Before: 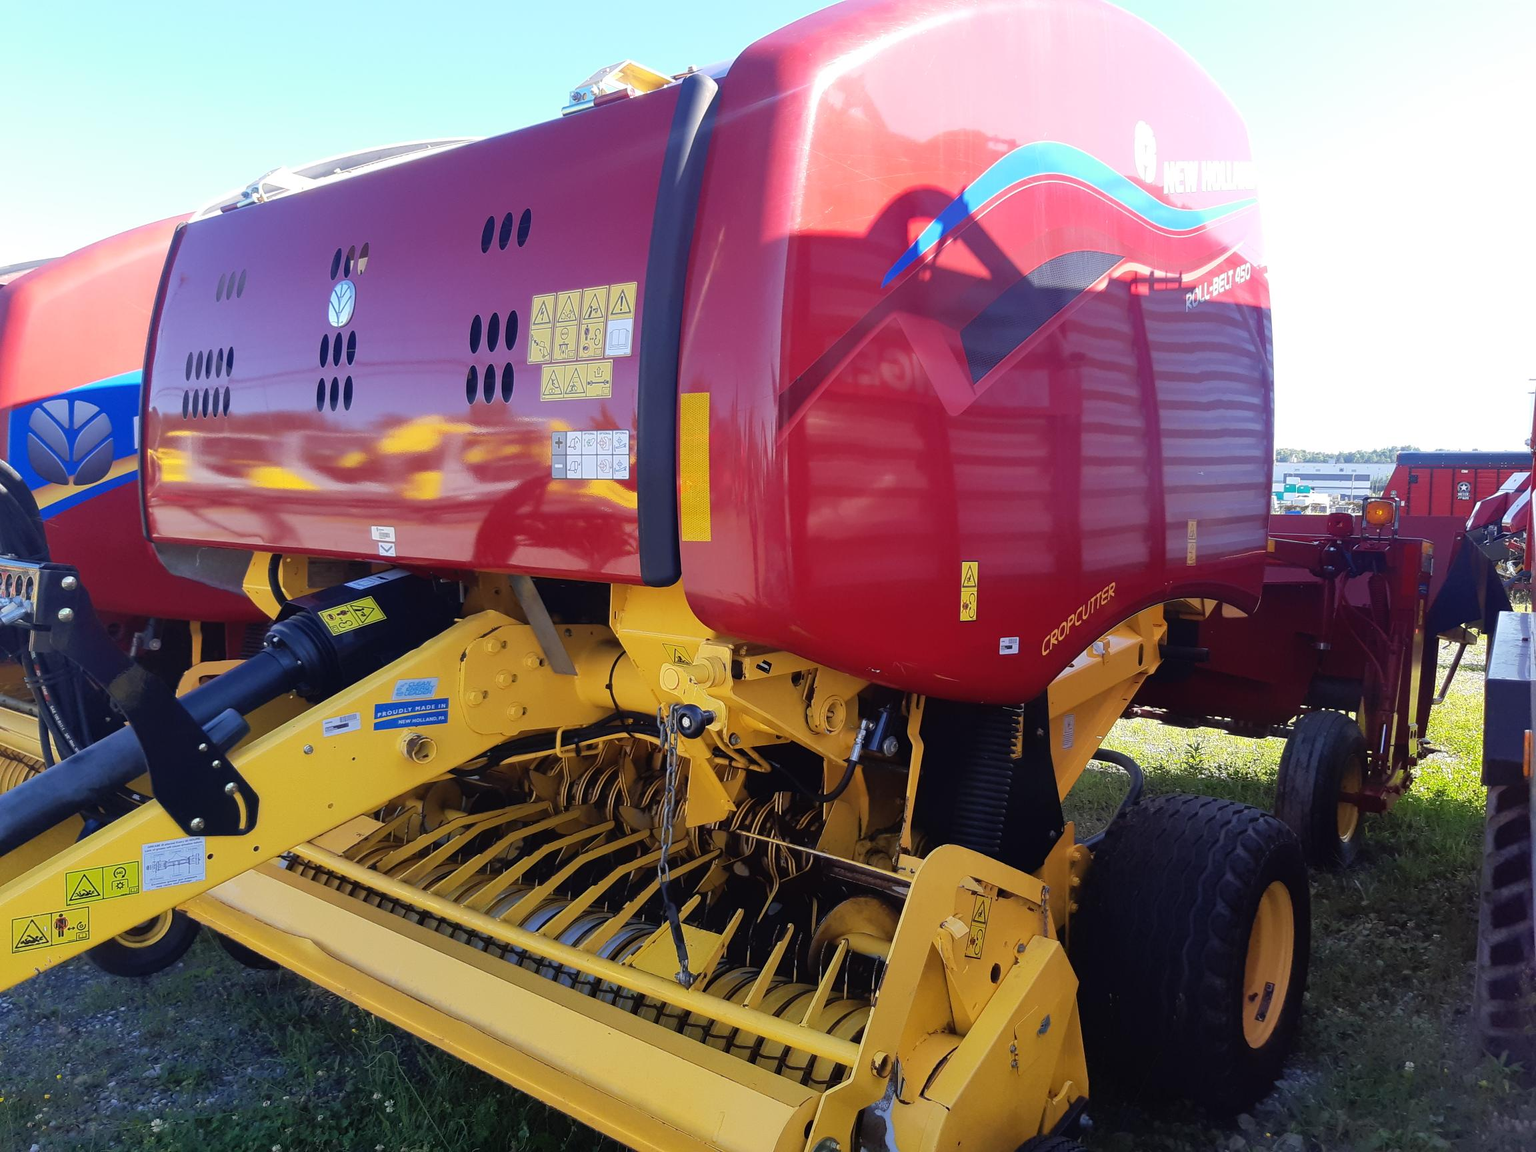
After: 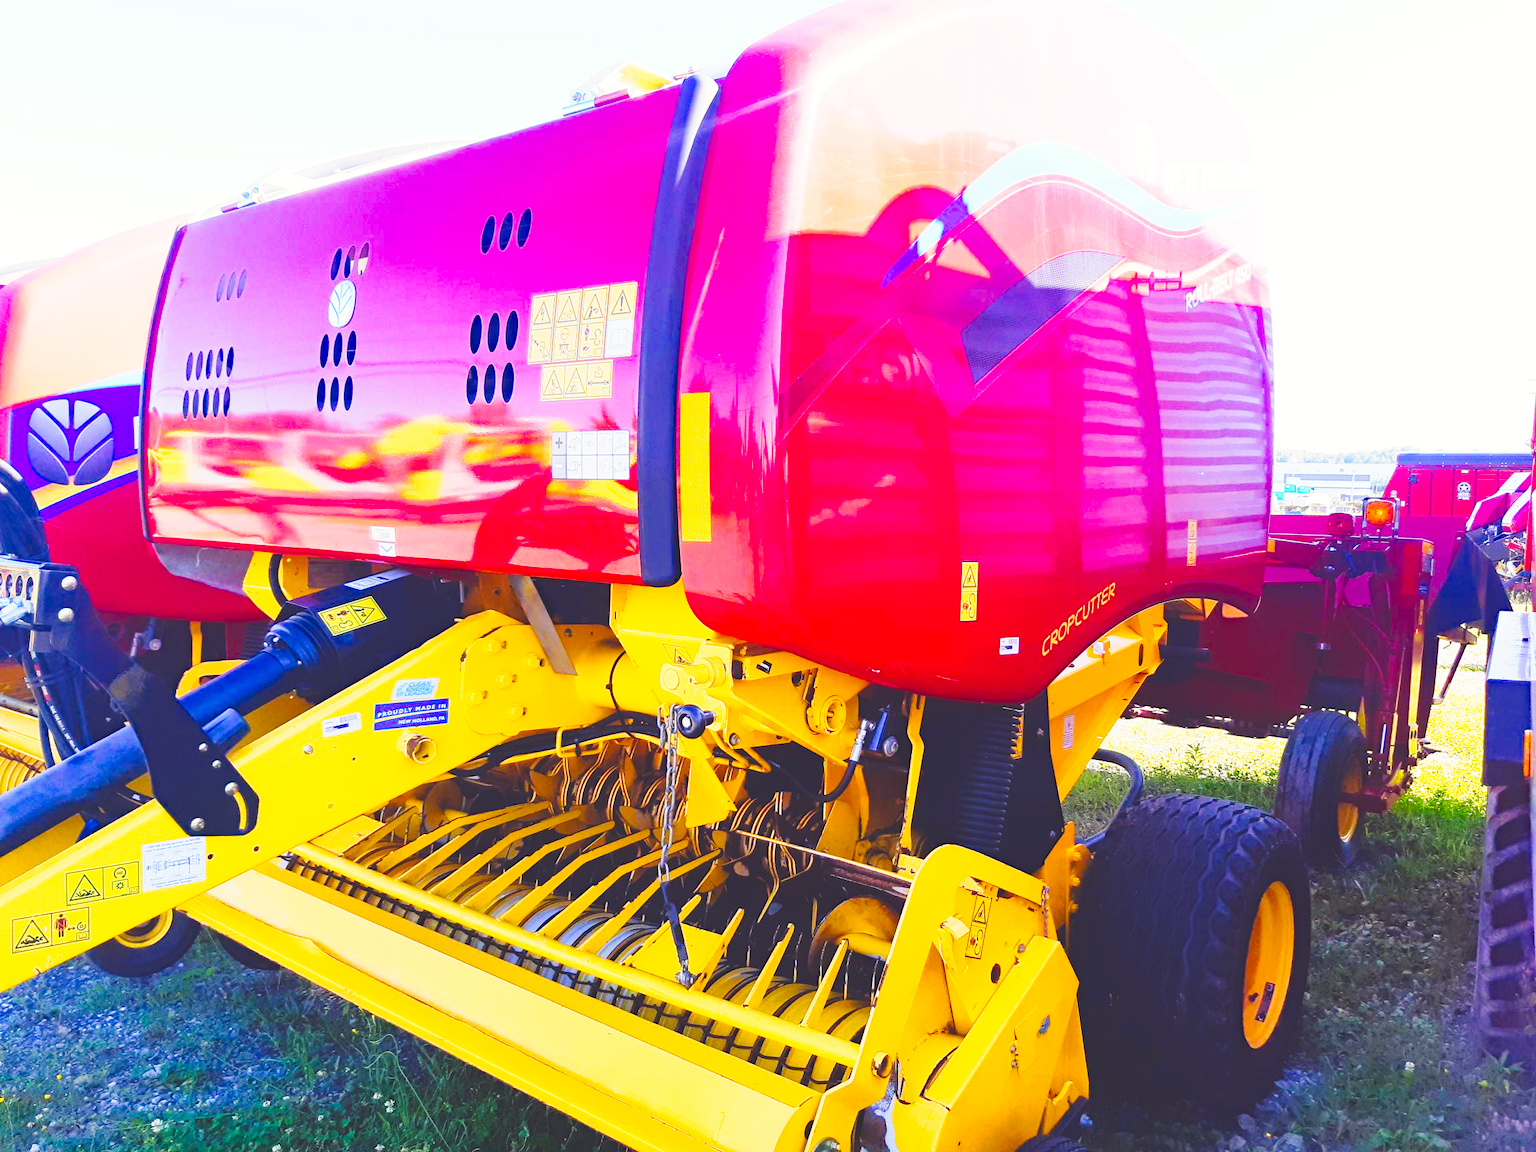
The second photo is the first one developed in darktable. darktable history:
tone curve: curves: ch0 [(0, 0) (0.003, 0.004) (0.011, 0.016) (0.025, 0.035) (0.044, 0.062) (0.069, 0.097) (0.1, 0.143) (0.136, 0.205) (0.177, 0.276) (0.224, 0.36) (0.277, 0.461) (0.335, 0.584) (0.399, 0.686) (0.468, 0.783) (0.543, 0.868) (0.623, 0.927) (0.709, 0.96) (0.801, 0.974) (0.898, 0.986) (1, 1)], preserve colors none
haze removal: strength 0.29, distance 0.25, compatibility mode true, adaptive false
color balance rgb: shadows lift › chroma 3%, shadows lift › hue 280.8°, power › hue 330°, highlights gain › chroma 3%, highlights gain › hue 75.6°, global offset › luminance 1.5%, perceptual saturation grading › global saturation 20%, perceptual saturation grading › highlights -25%, perceptual saturation grading › shadows 50%, global vibrance 30%
